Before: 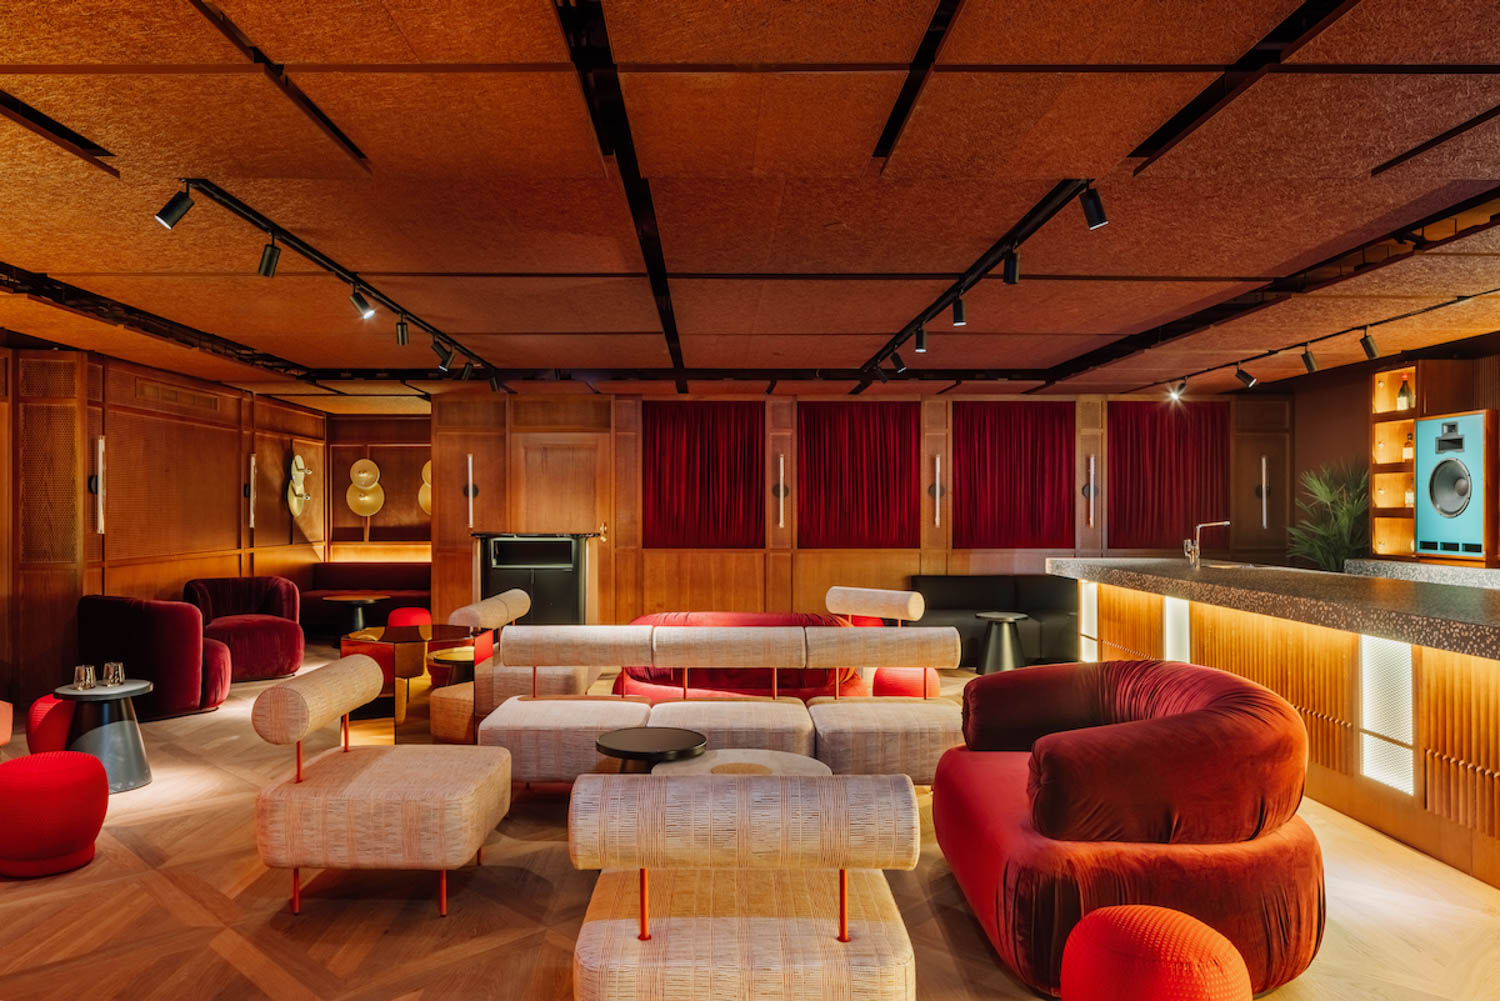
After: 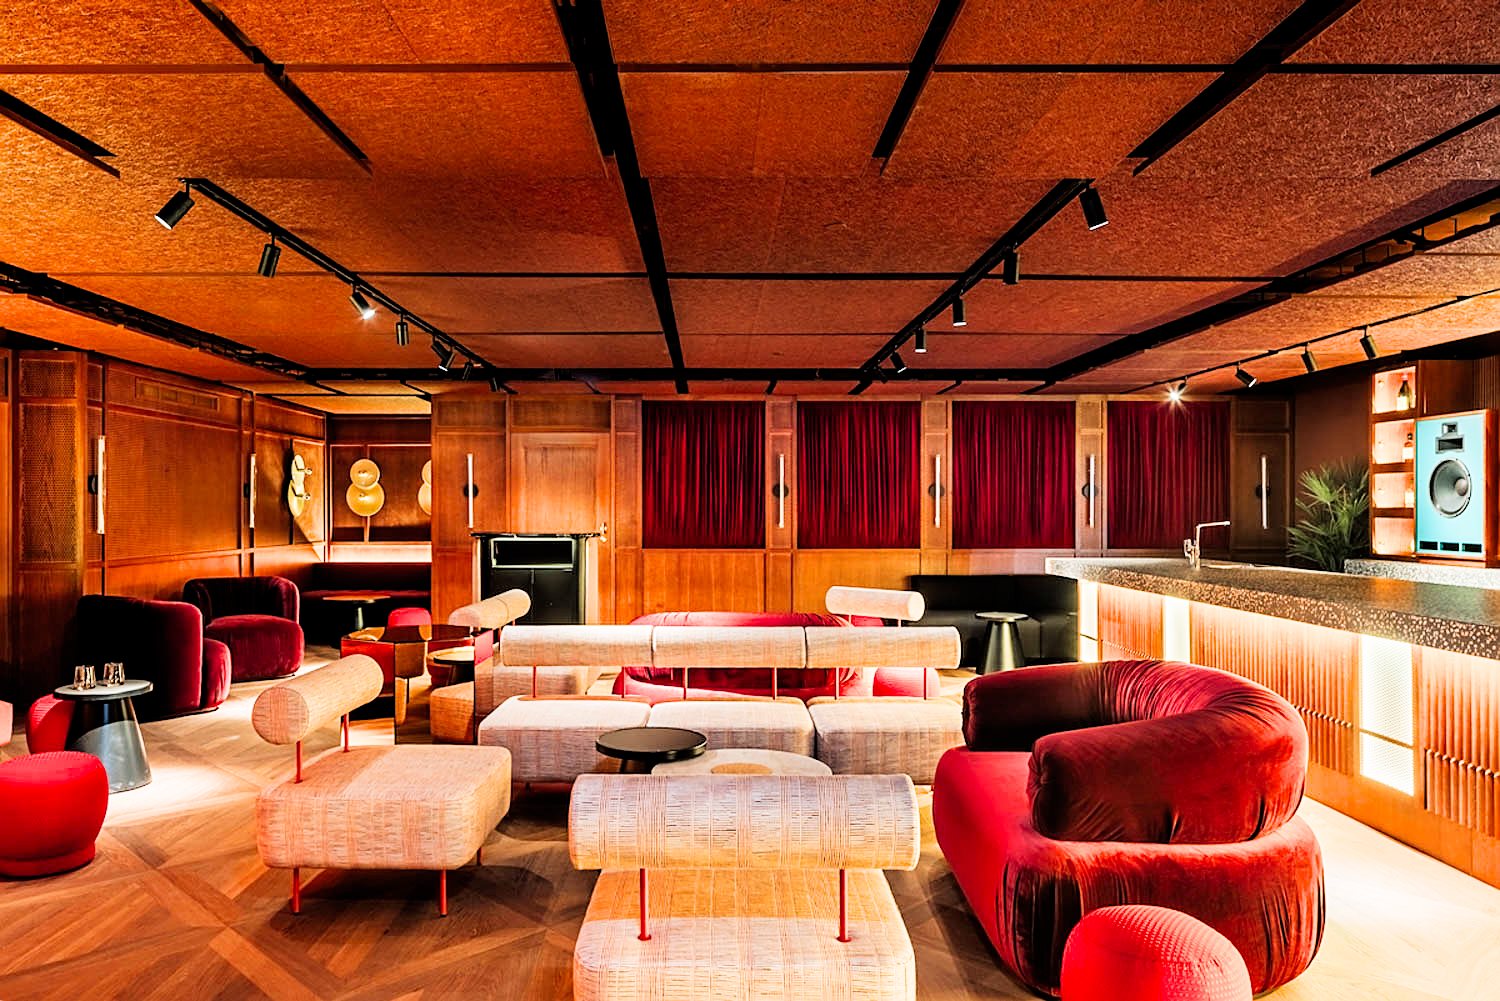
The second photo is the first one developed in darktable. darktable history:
exposure: exposure 1 EV, compensate highlight preservation false
contrast brightness saturation: saturation 0.13
sharpen: on, module defaults
filmic rgb: black relative exposure -5 EV, white relative exposure 3.5 EV, hardness 3.19, contrast 1.4, highlights saturation mix -50%
